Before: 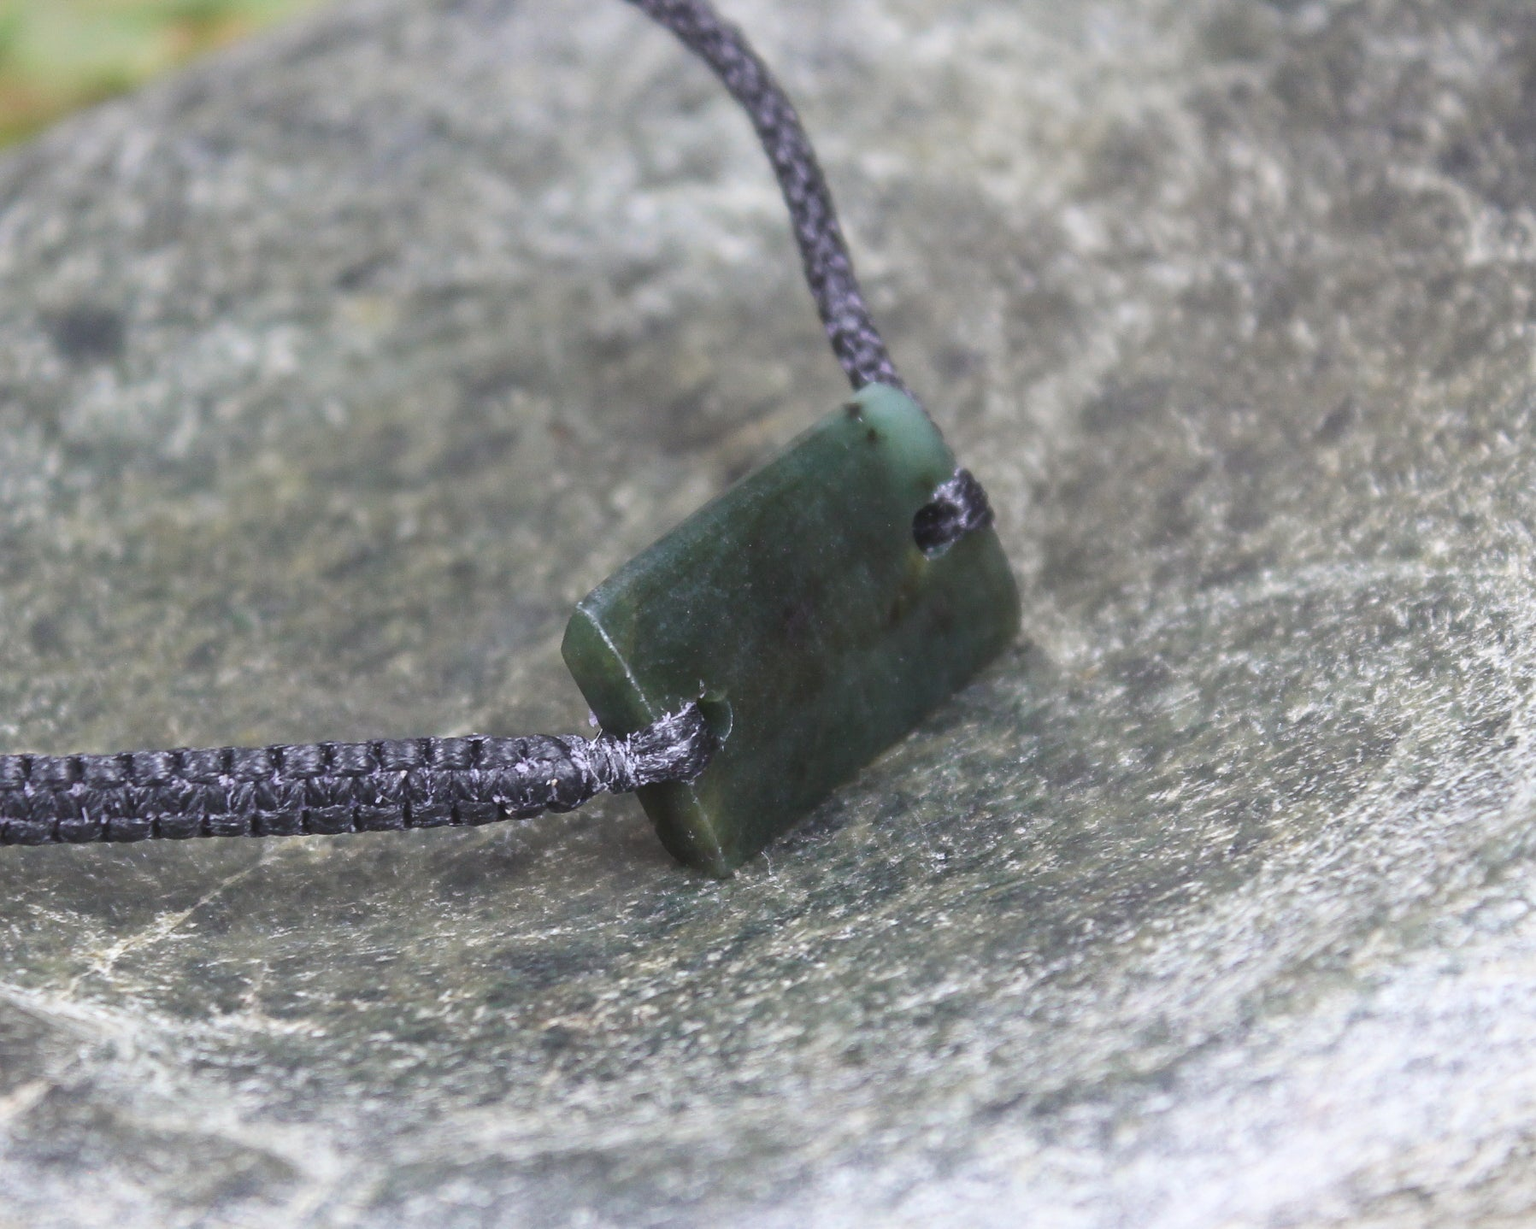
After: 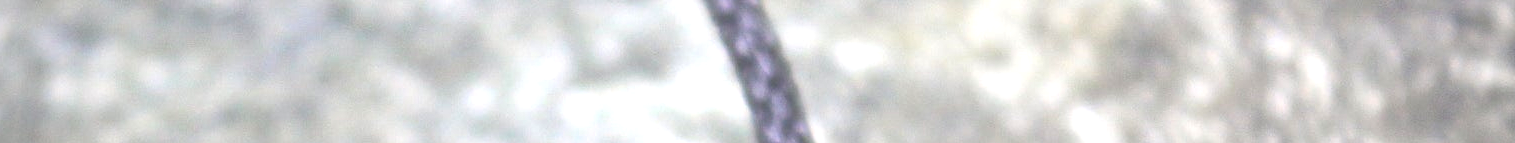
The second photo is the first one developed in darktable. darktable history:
exposure: black level correction 0, exposure 0.95 EV, compensate exposure bias true, compensate highlight preservation false
tone equalizer: -7 EV 0.15 EV, -6 EV 0.6 EV, -5 EV 1.15 EV, -4 EV 1.33 EV, -3 EV 1.15 EV, -2 EV 0.6 EV, -1 EV 0.15 EV, mask exposure compensation -0.5 EV
vignetting: on, module defaults
crop and rotate: left 9.644%, top 9.491%, right 6.021%, bottom 80.509%
